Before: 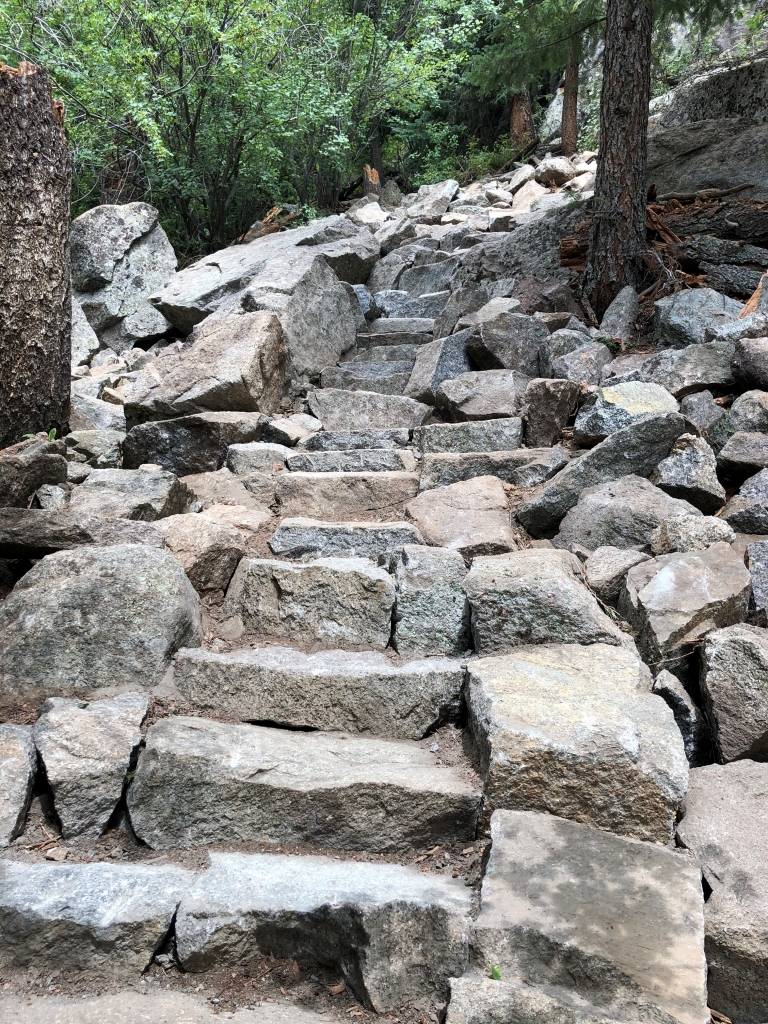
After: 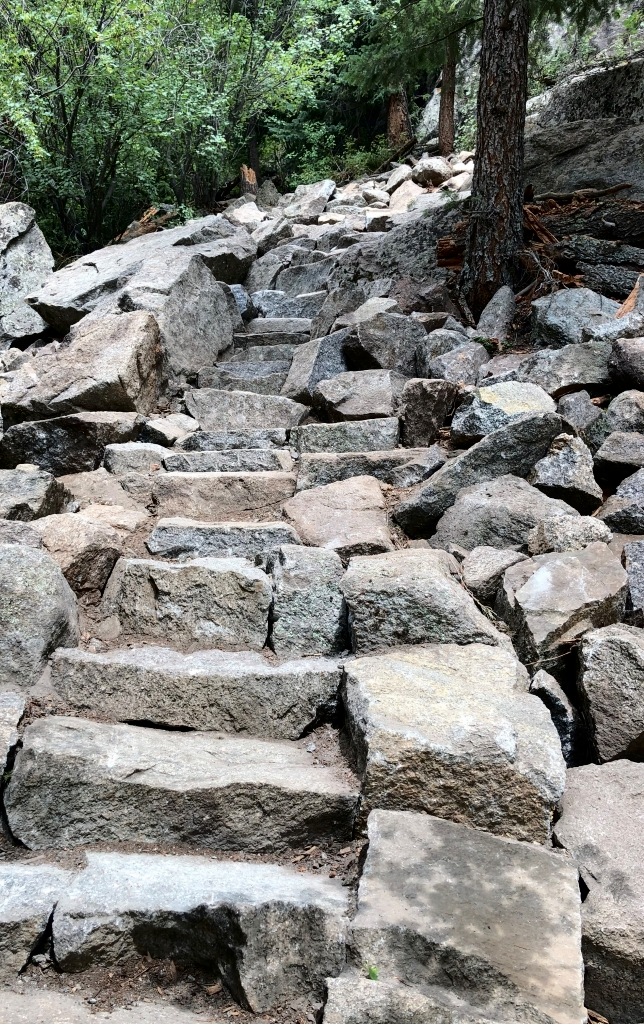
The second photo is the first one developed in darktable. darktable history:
crop: left 16.145%
fill light: exposure -2 EV, width 8.6
